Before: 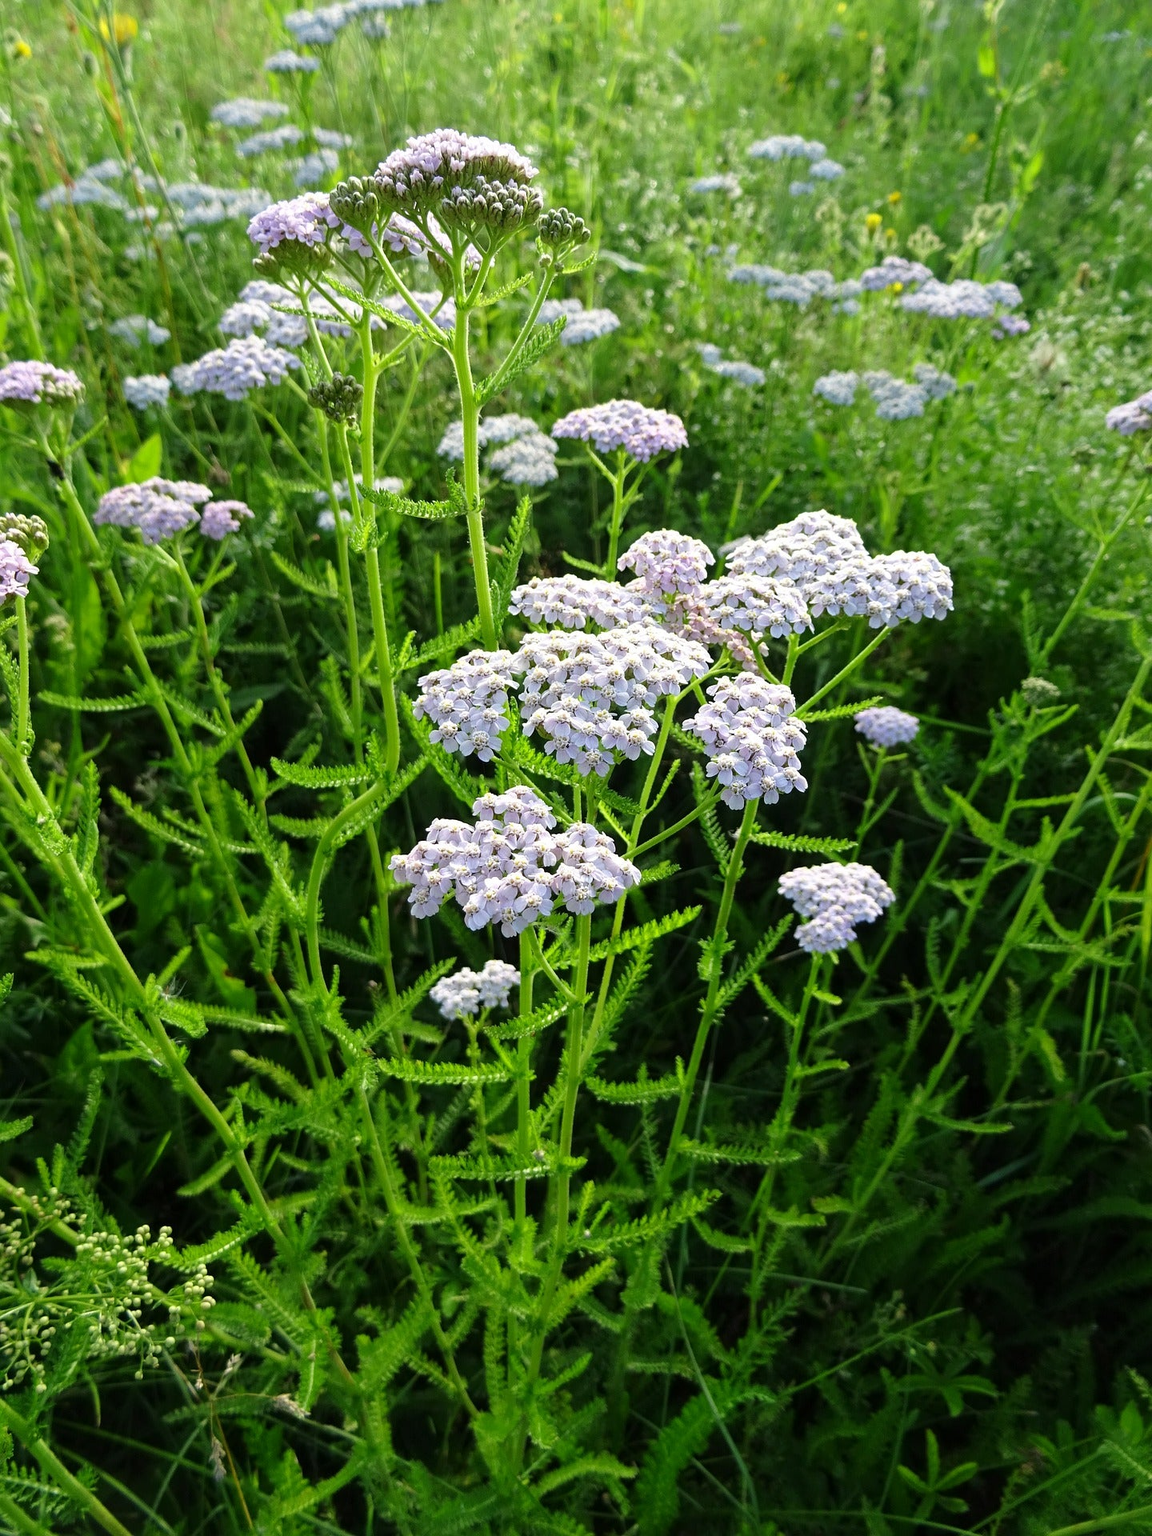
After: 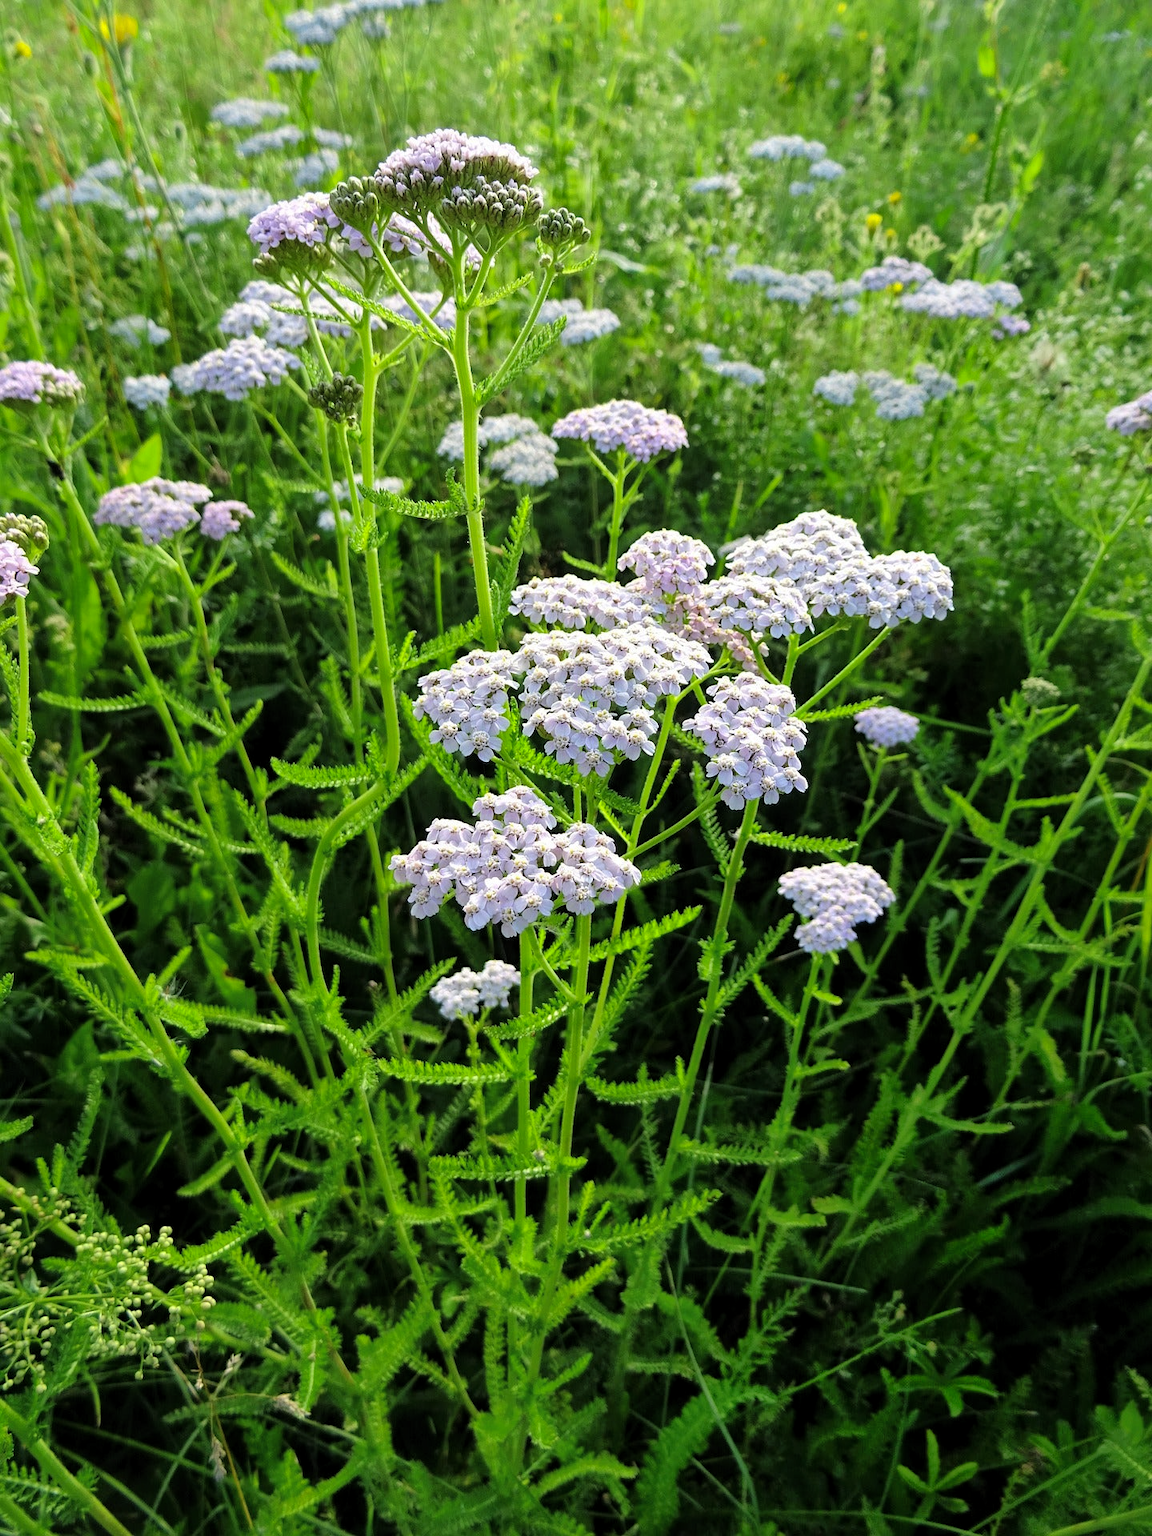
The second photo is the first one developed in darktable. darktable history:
shadows and highlights: on, module defaults
tone curve: curves: ch0 [(0.021, 0) (0.104, 0.052) (0.496, 0.526) (0.737, 0.783) (1, 1)], color space Lab, linked channels, preserve colors none
